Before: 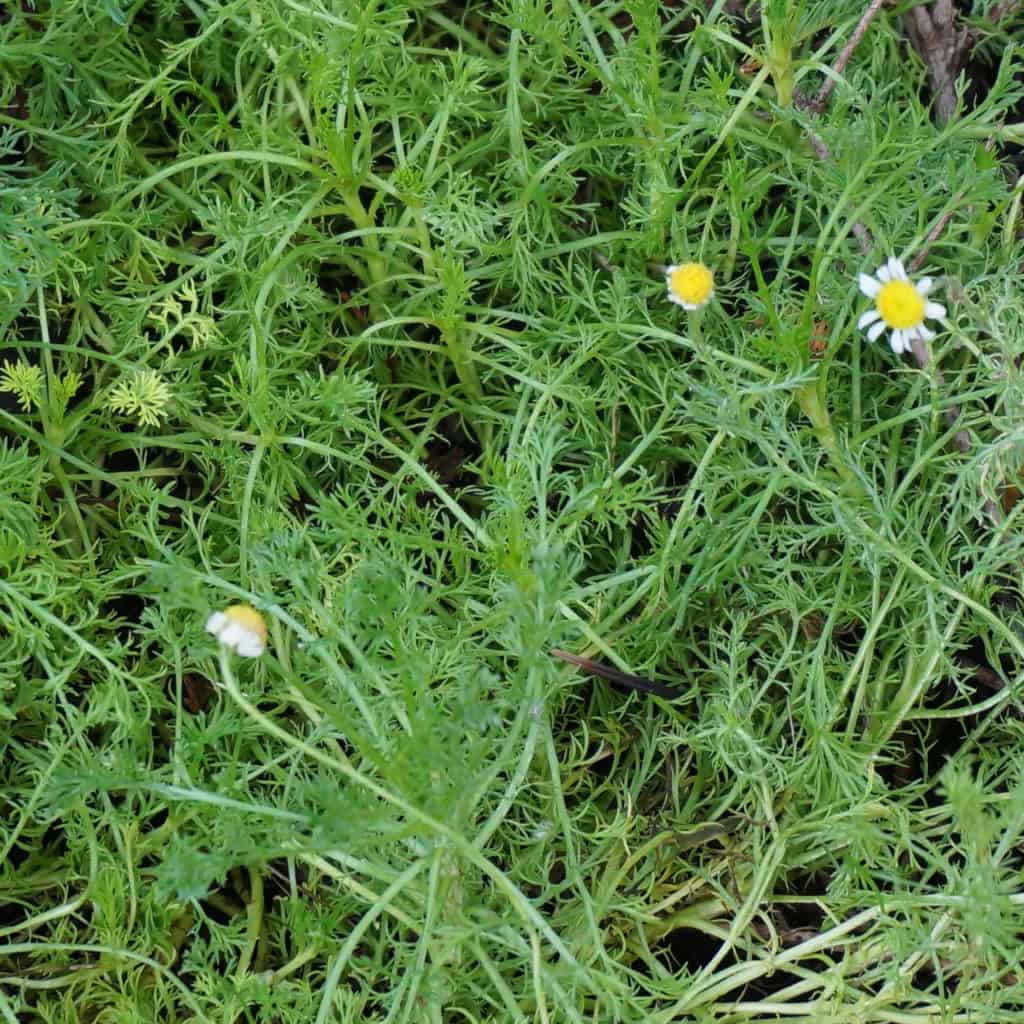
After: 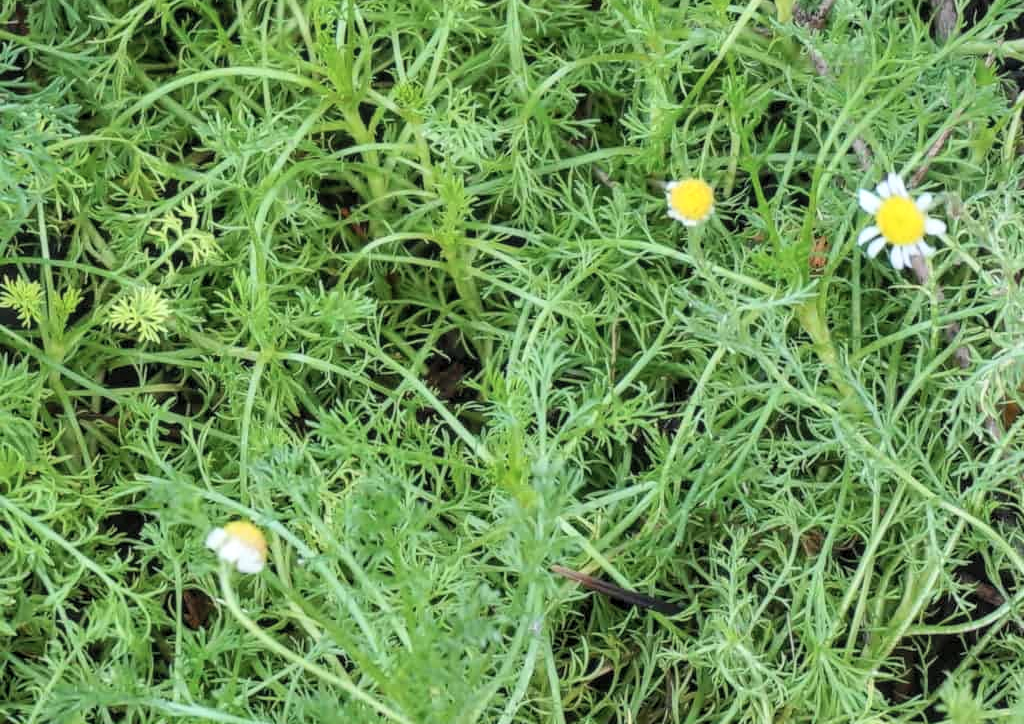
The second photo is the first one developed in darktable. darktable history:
contrast brightness saturation: contrast 0.14, brightness 0.21
shadows and highlights: shadows 37.27, highlights -28.18, soften with gaussian
crop and rotate: top 8.293%, bottom 20.996%
local contrast: on, module defaults
